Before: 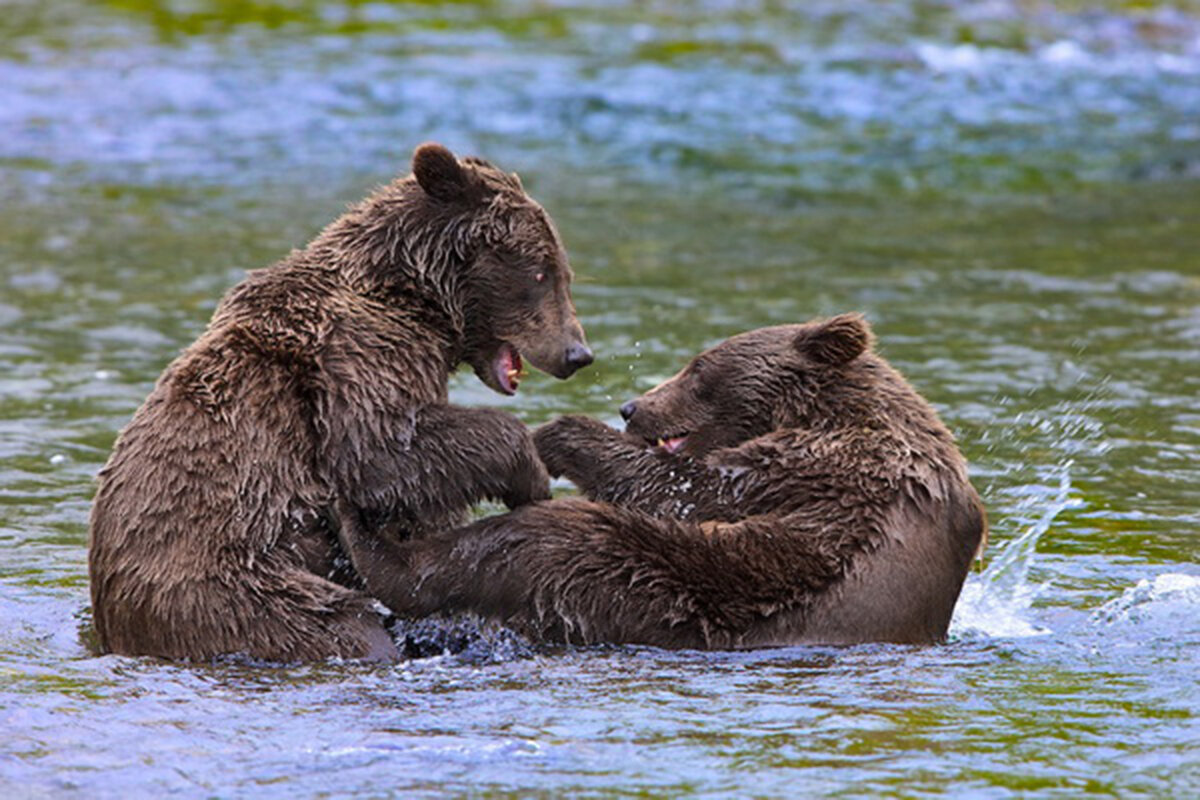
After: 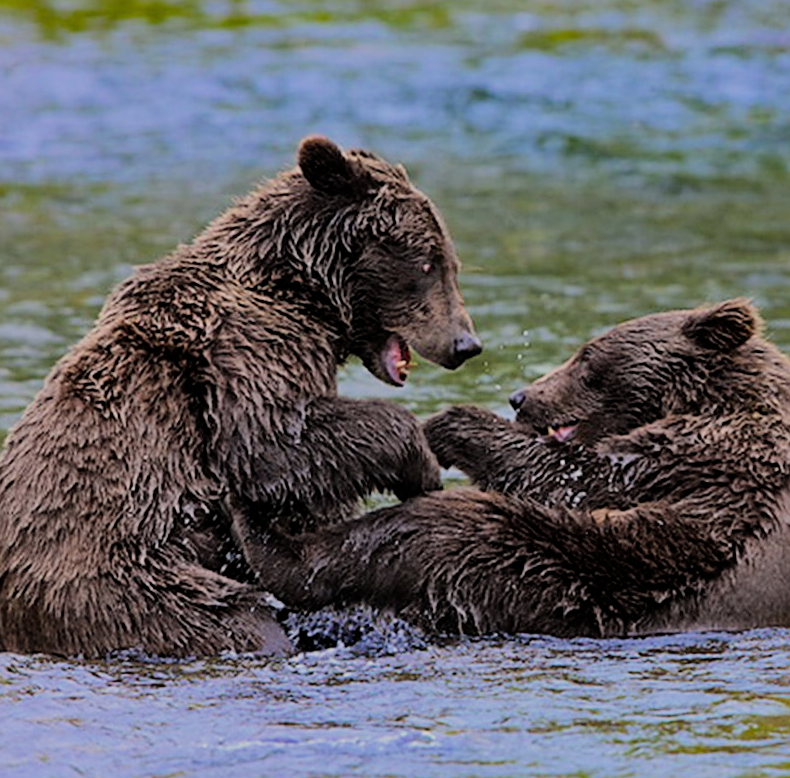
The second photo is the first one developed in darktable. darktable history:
filmic rgb: black relative exposure -6.15 EV, white relative exposure 6.96 EV, hardness 2.23, color science v6 (2022)
sharpen: on, module defaults
crop and rotate: left 8.786%, right 24.548%
rotate and perspective: rotation -1°, crop left 0.011, crop right 0.989, crop top 0.025, crop bottom 0.975
